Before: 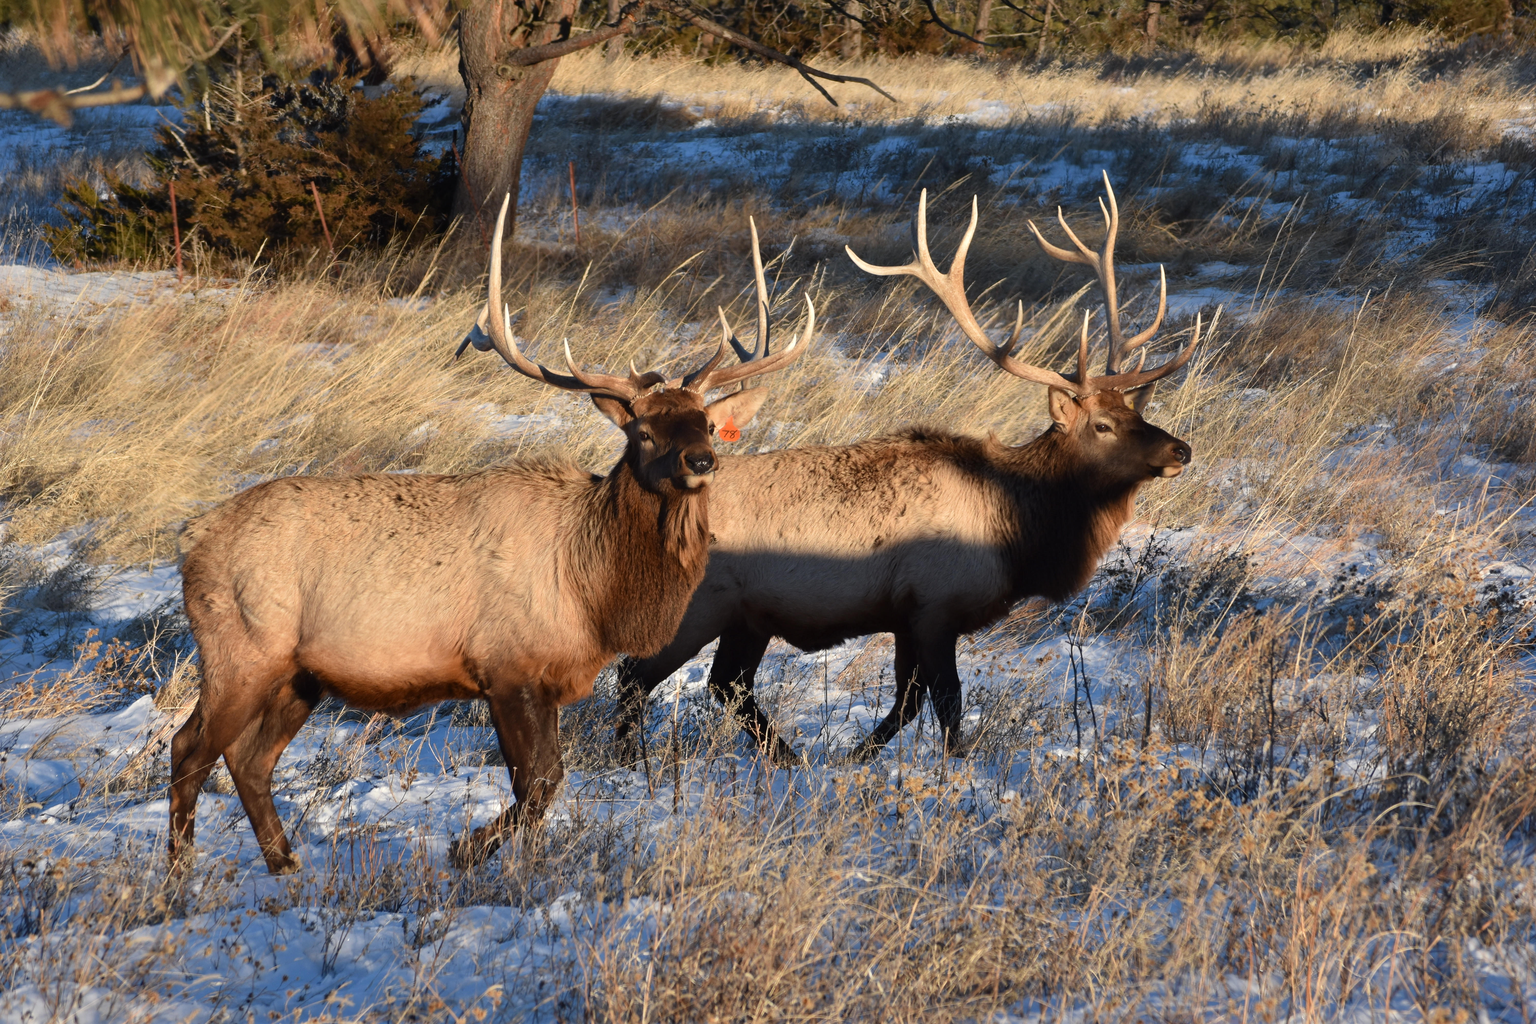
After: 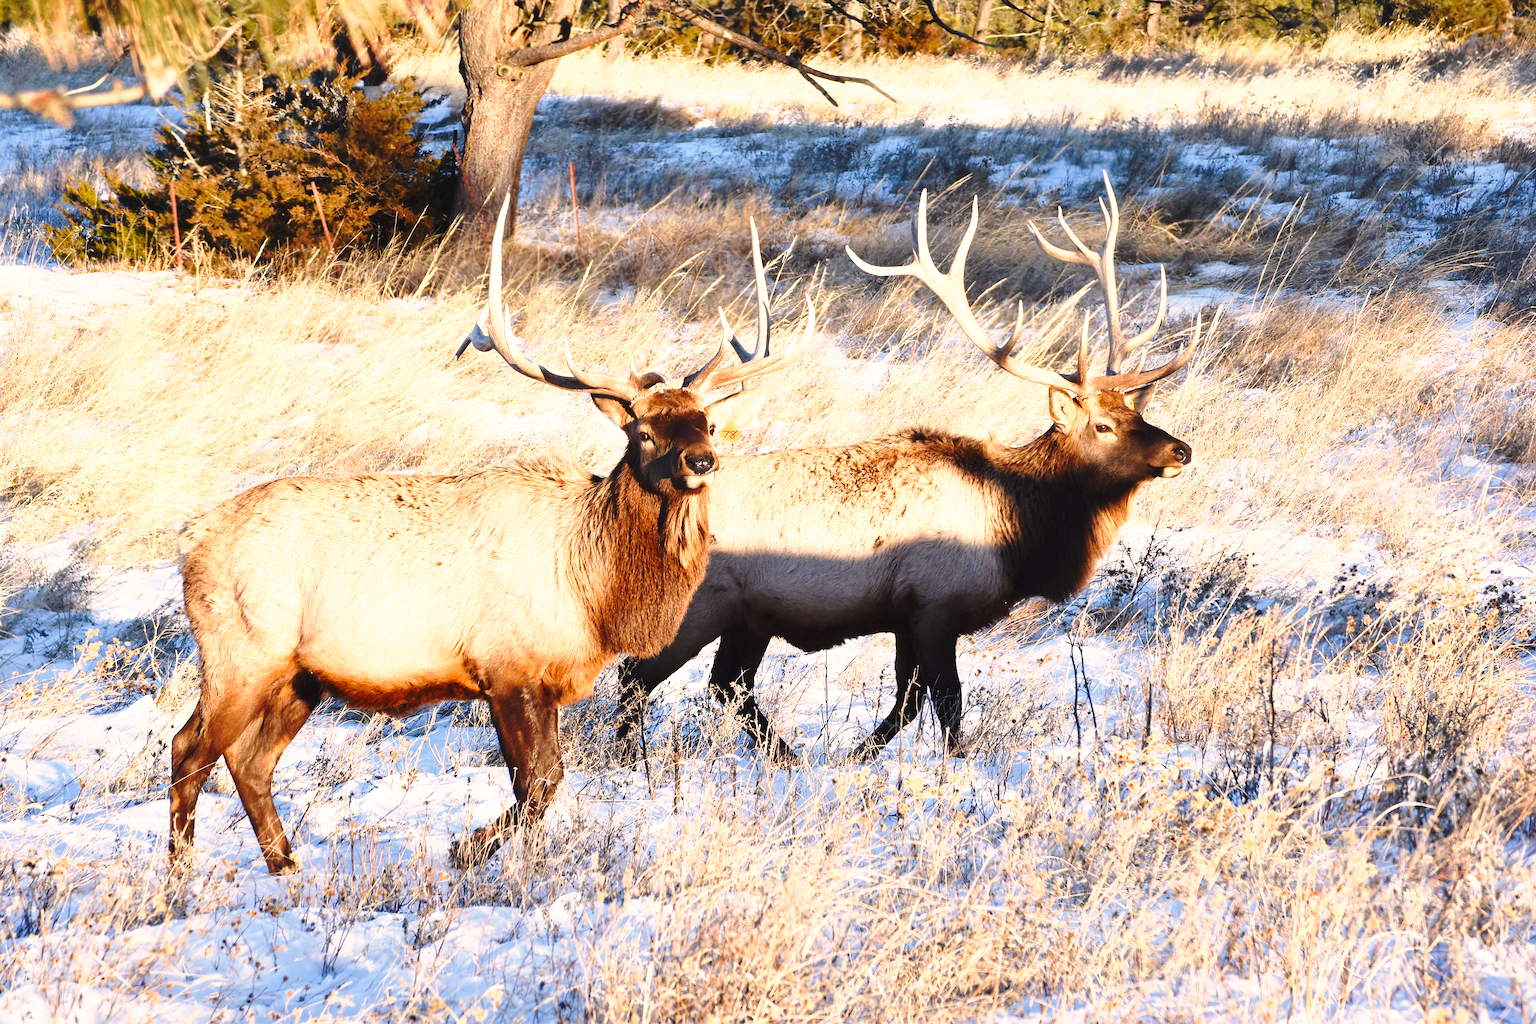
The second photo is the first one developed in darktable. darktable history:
color correction: highlights a* 6, highlights b* 4.88
sharpen: on, module defaults
base curve: curves: ch0 [(0, 0) (0.036, 0.037) (0.121, 0.228) (0.46, 0.76) (0.859, 0.983) (1, 1)], exposure shift 0.583, preserve colors none
exposure: black level correction 0, exposure 1.103 EV, compensate highlight preservation false
